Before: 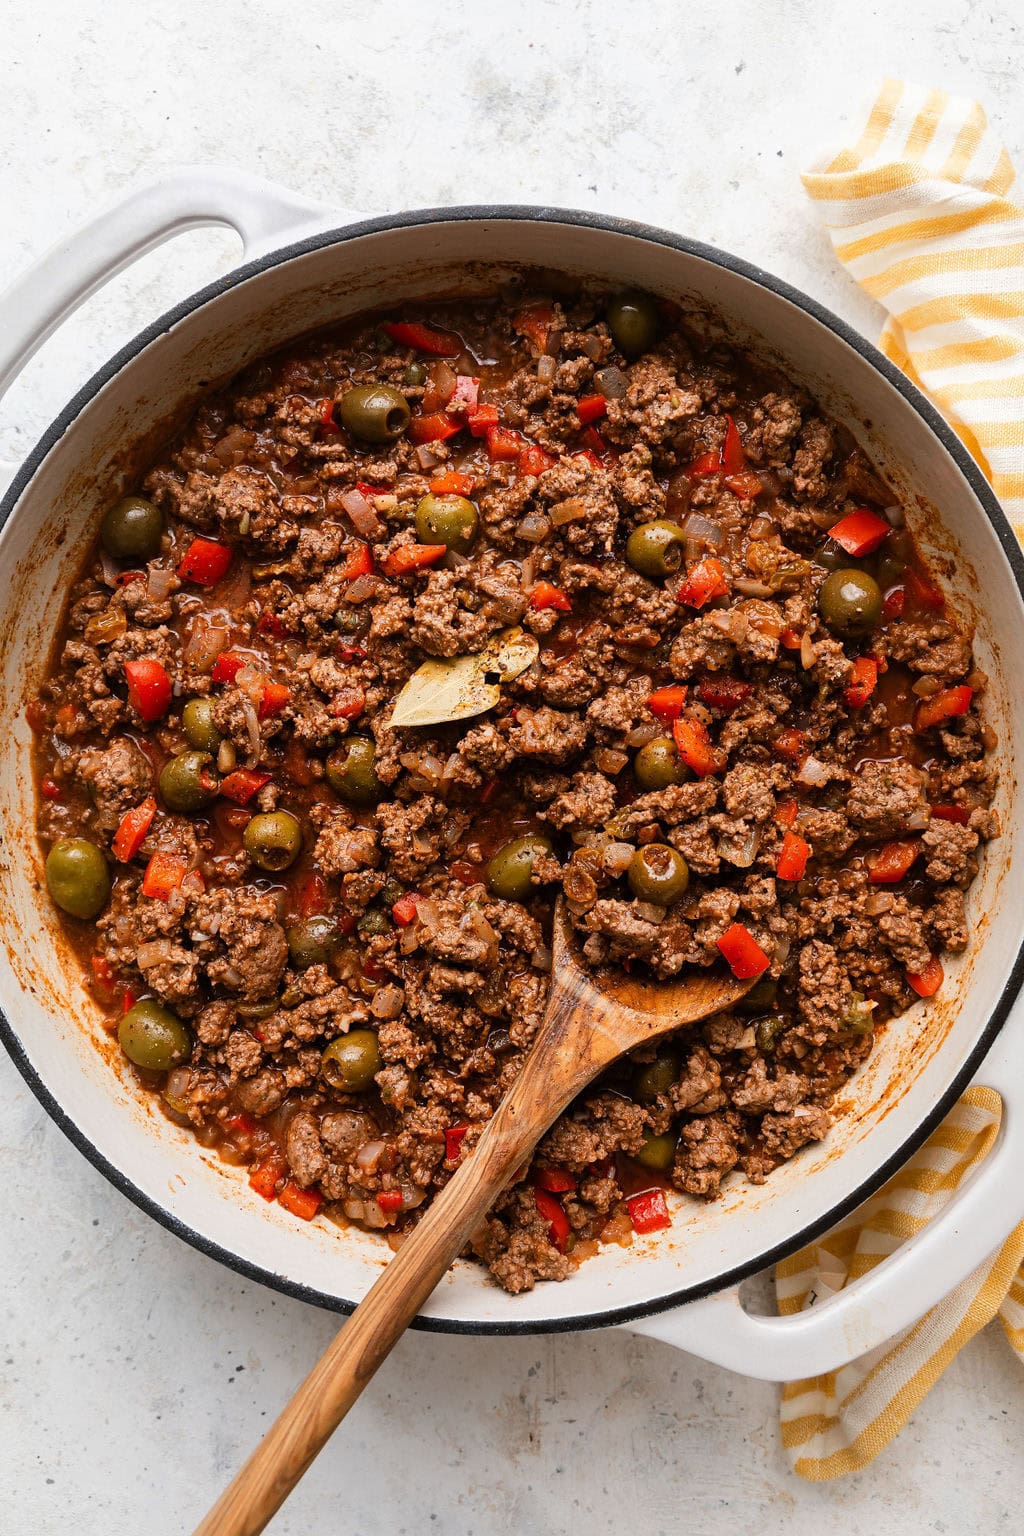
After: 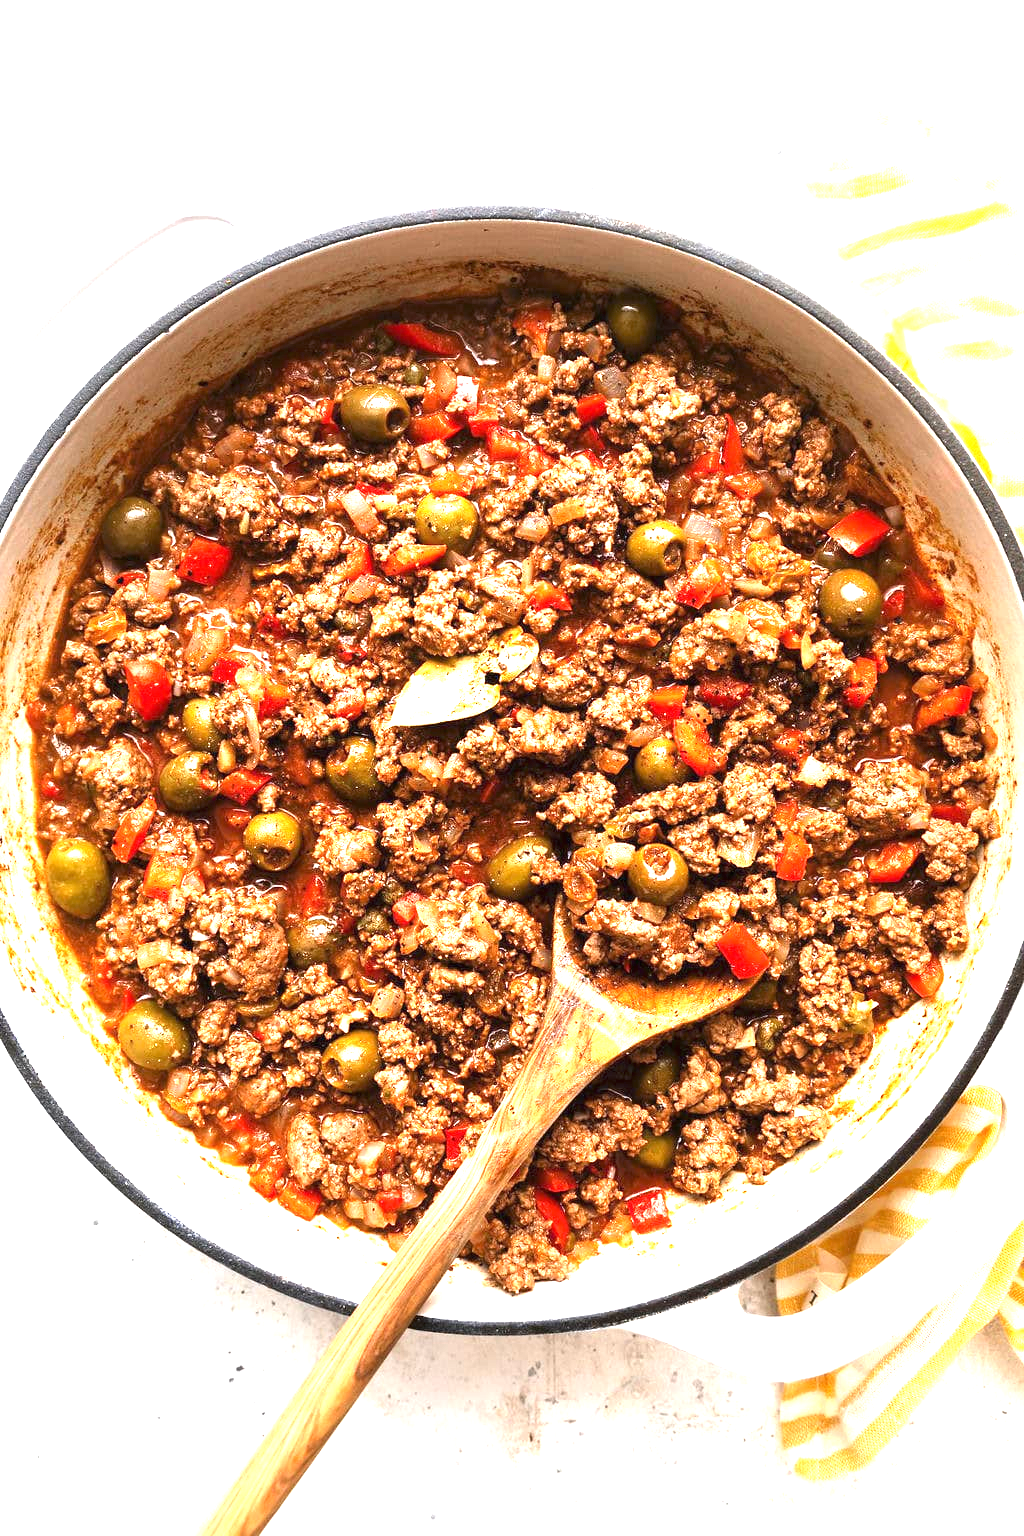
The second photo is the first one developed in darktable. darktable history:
exposure: black level correction 0, exposure 1.911 EV, compensate highlight preservation false
